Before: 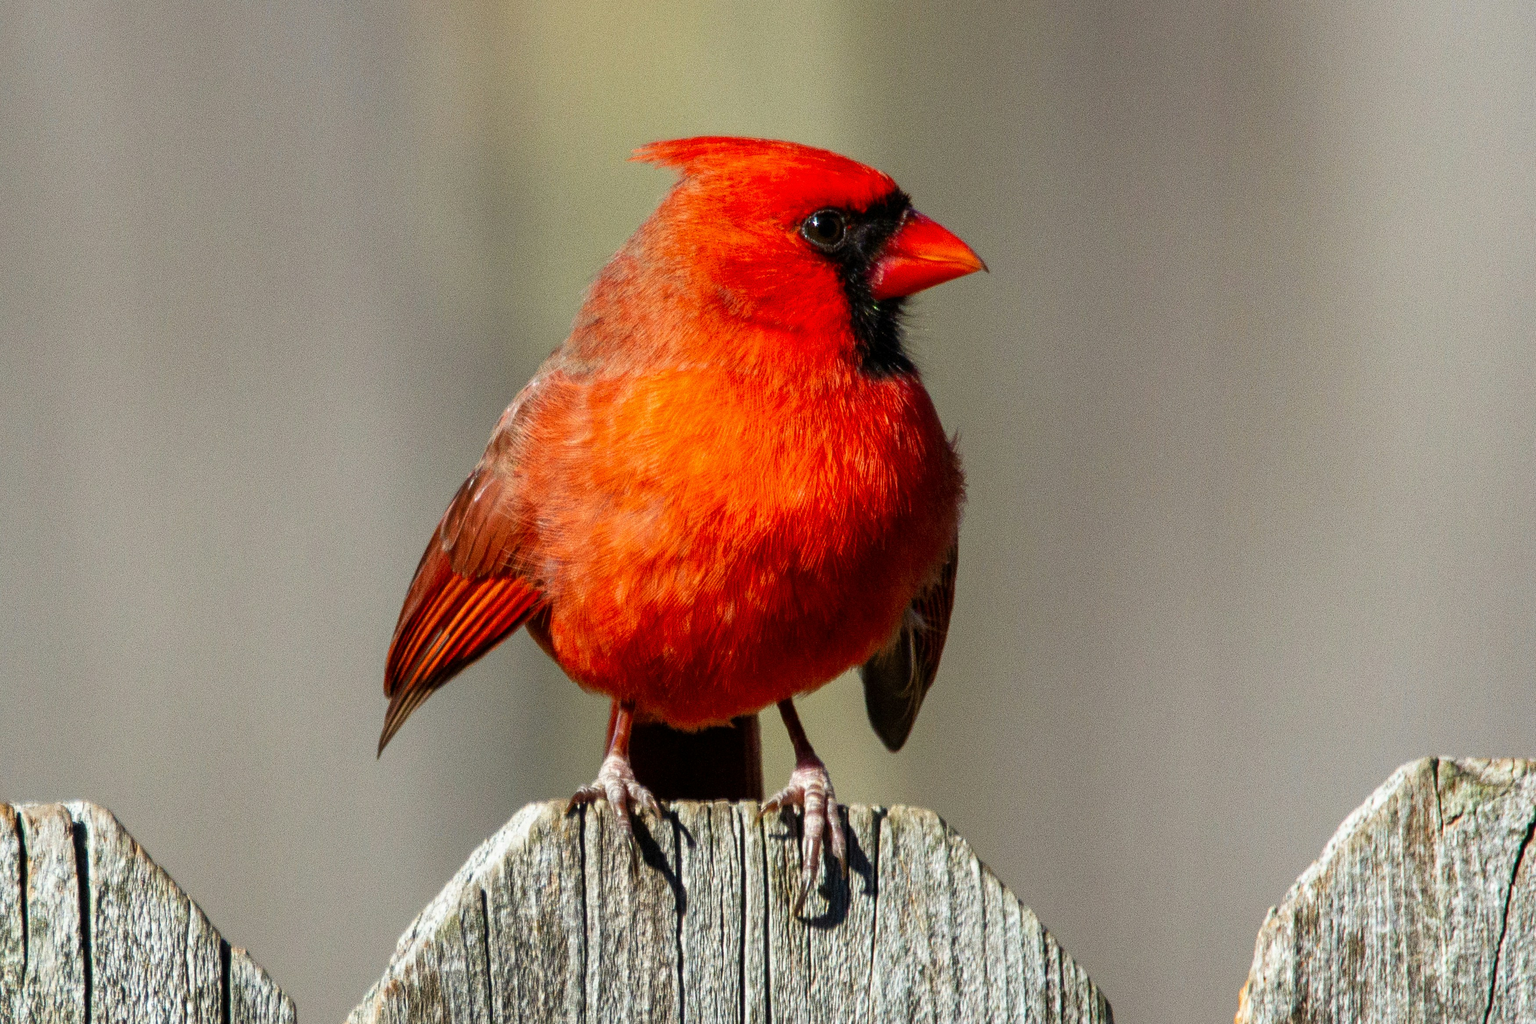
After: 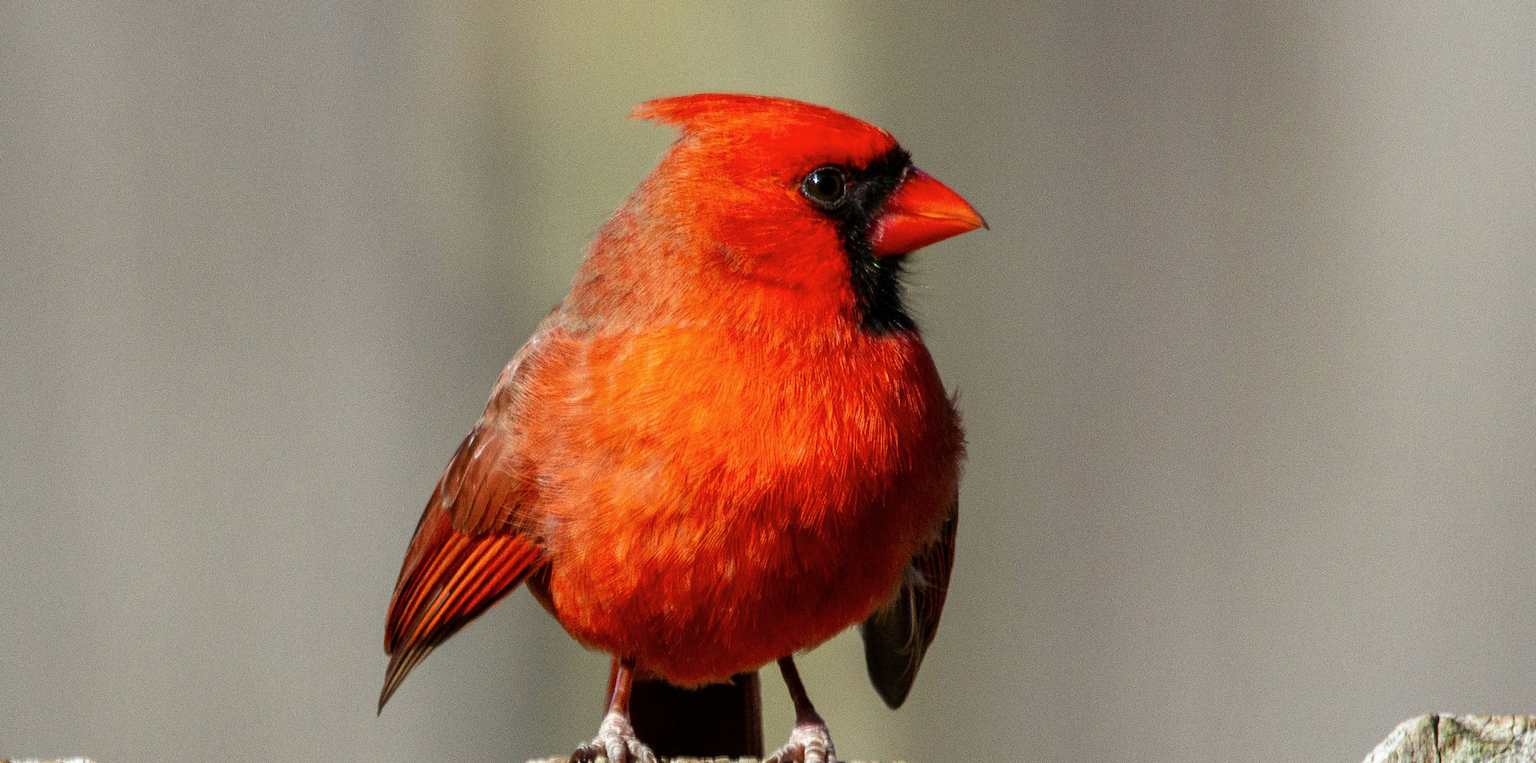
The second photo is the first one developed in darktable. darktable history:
contrast brightness saturation: saturation -0.053
crop: top 4.207%, bottom 21.24%
